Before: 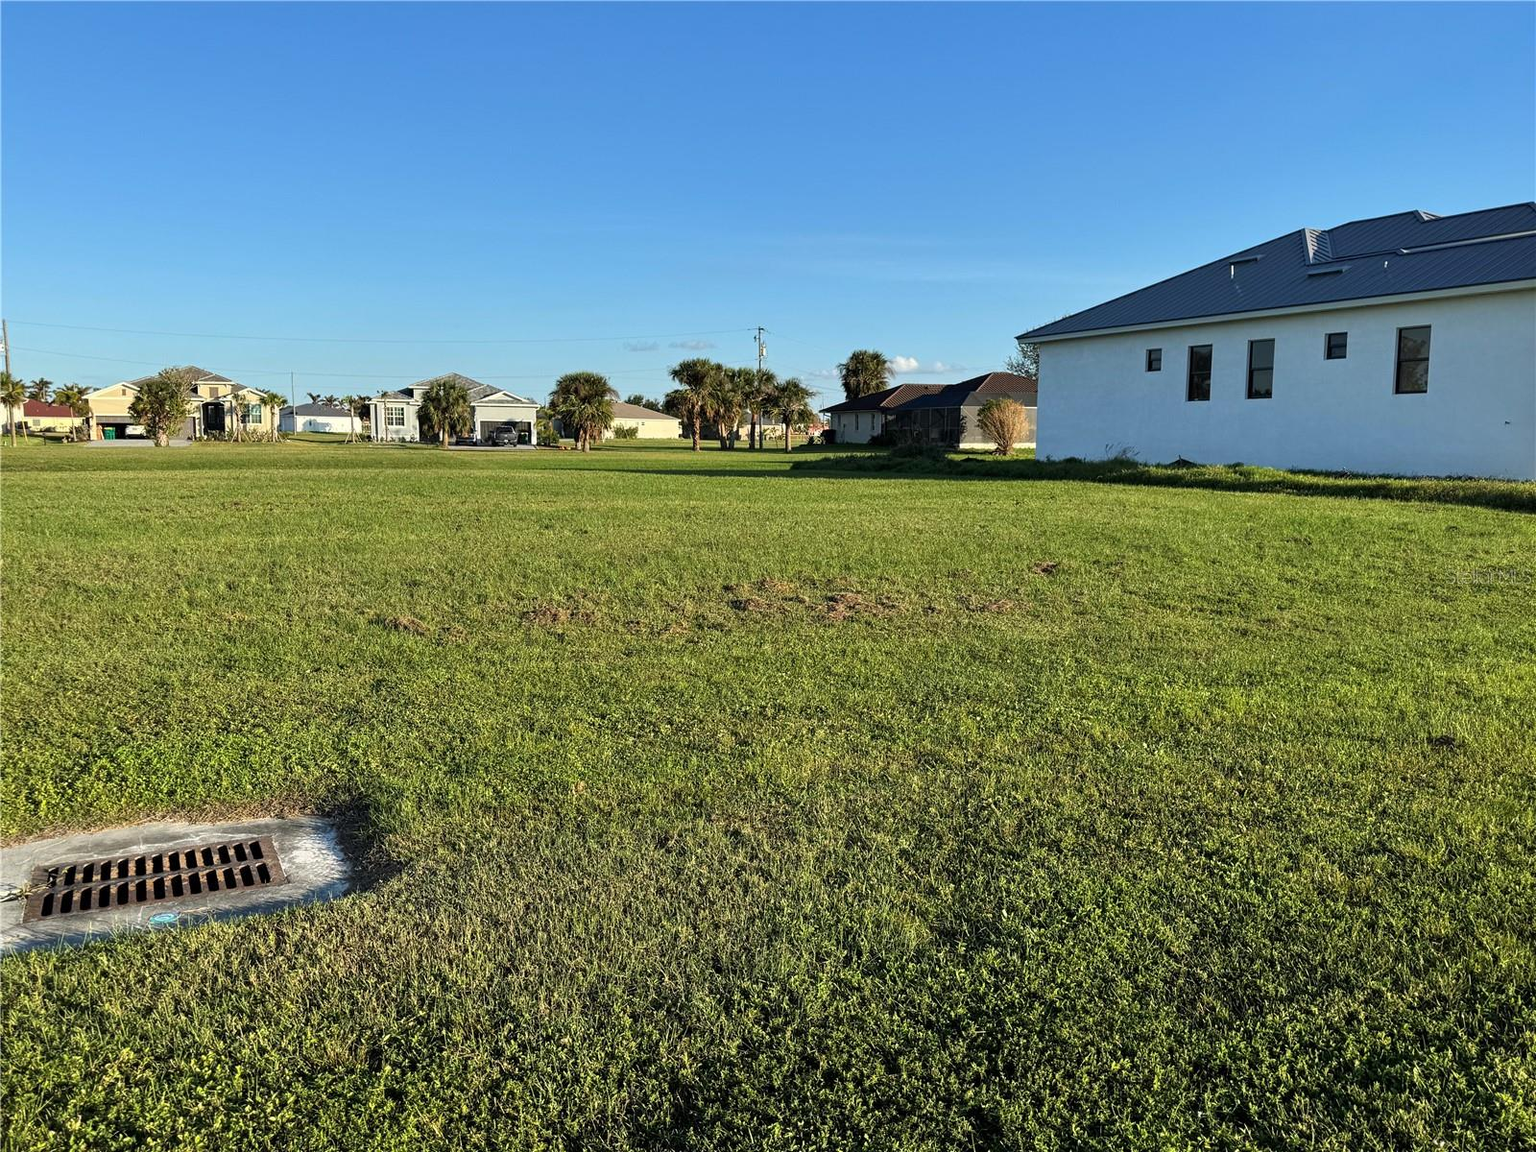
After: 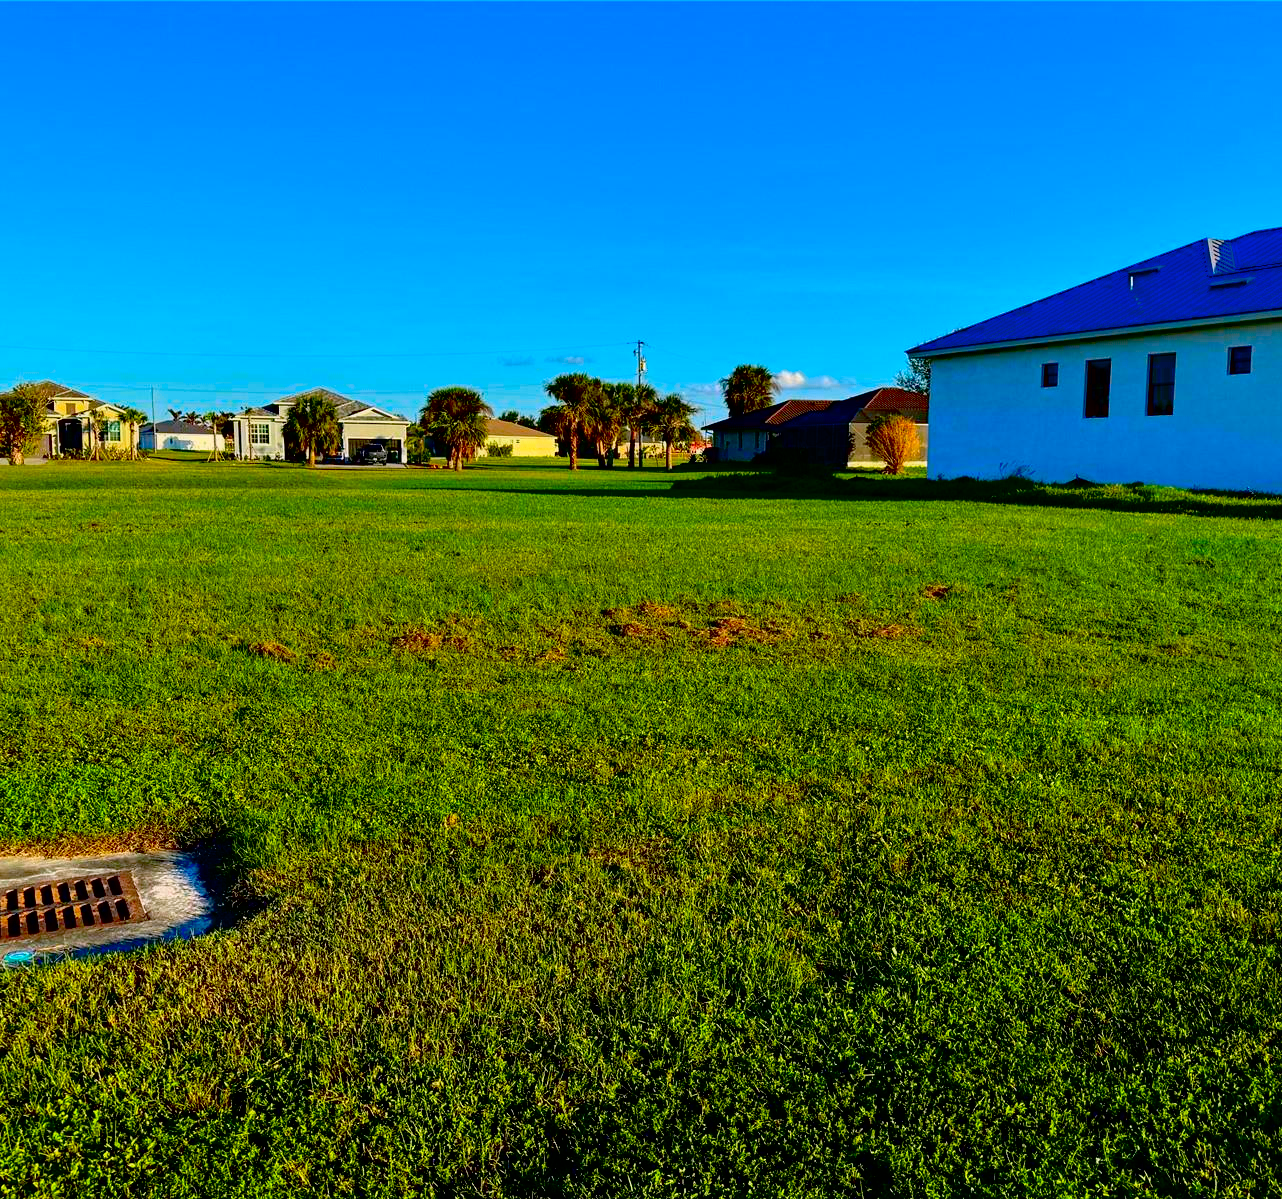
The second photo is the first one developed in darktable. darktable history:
crop and rotate: left 9.553%, right 10.29%
exposure: black level correction 0.046, exposure -0.23 EV, compensate highlight preservation false
haze removal: compatibility mode true, adaptive false
color correction: highlights a* 1.6, highlights b* -1.87, saturation 2.52
contrast brightness saturation: saturation -0.068
